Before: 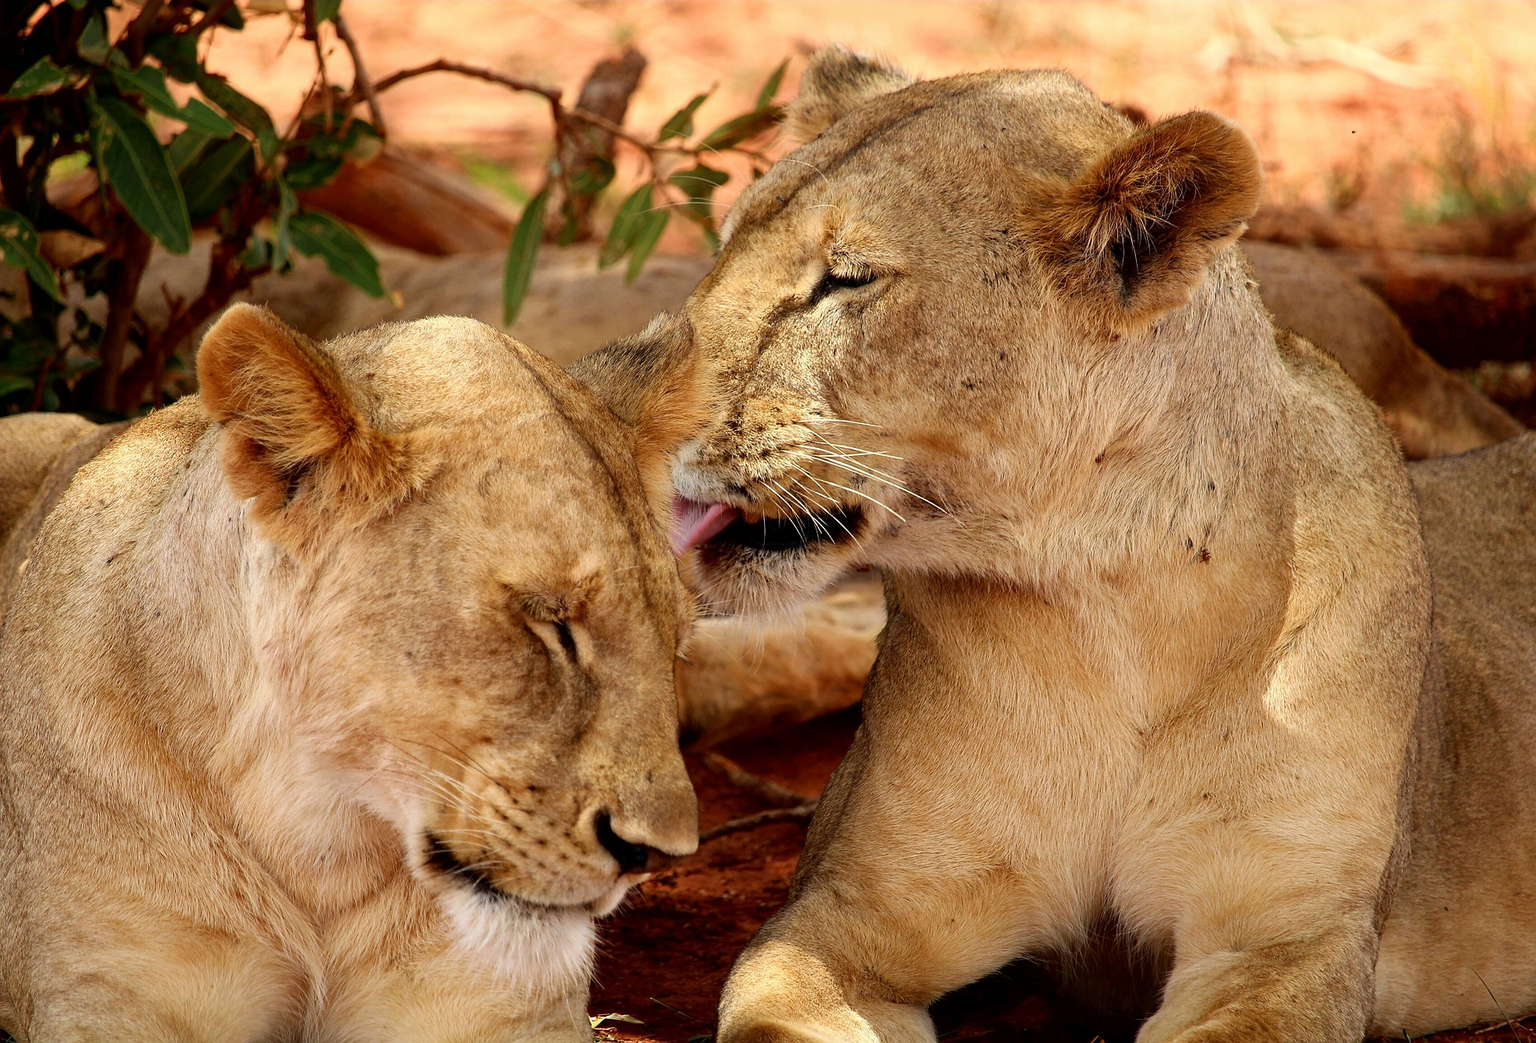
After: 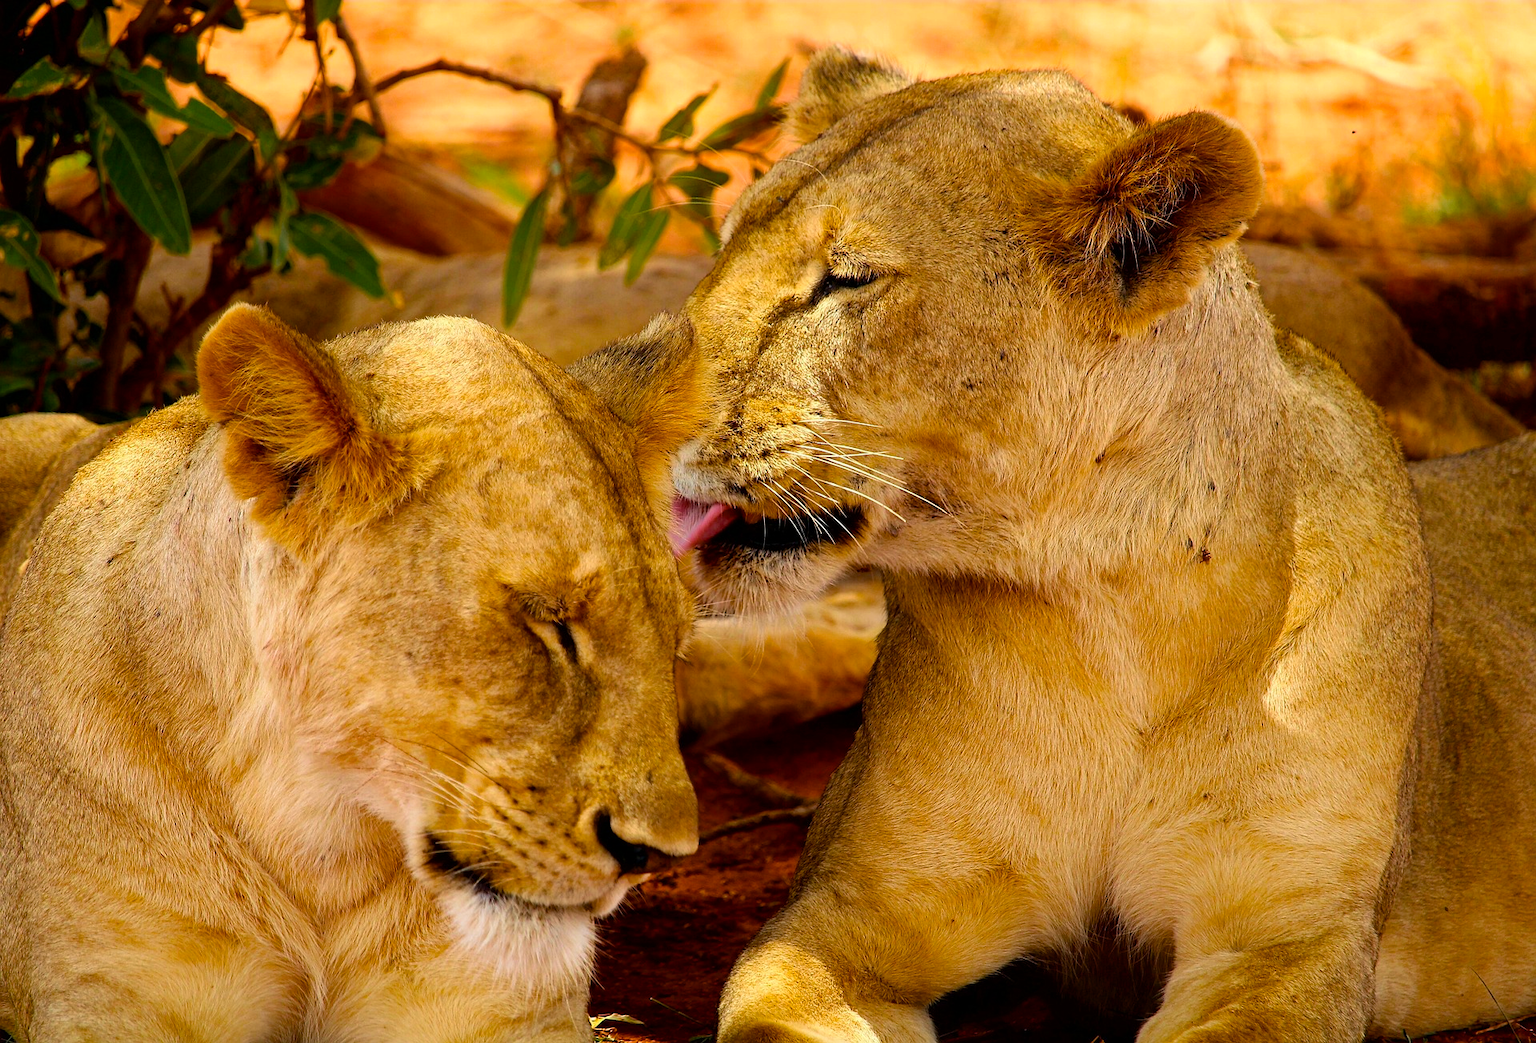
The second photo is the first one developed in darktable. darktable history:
velvia: strength 15%
exposure: compensate highlight preservation false
color balance rgb: linear chroma grading › global chroma 15%, perceptual saturation grading › global saturation 30%
